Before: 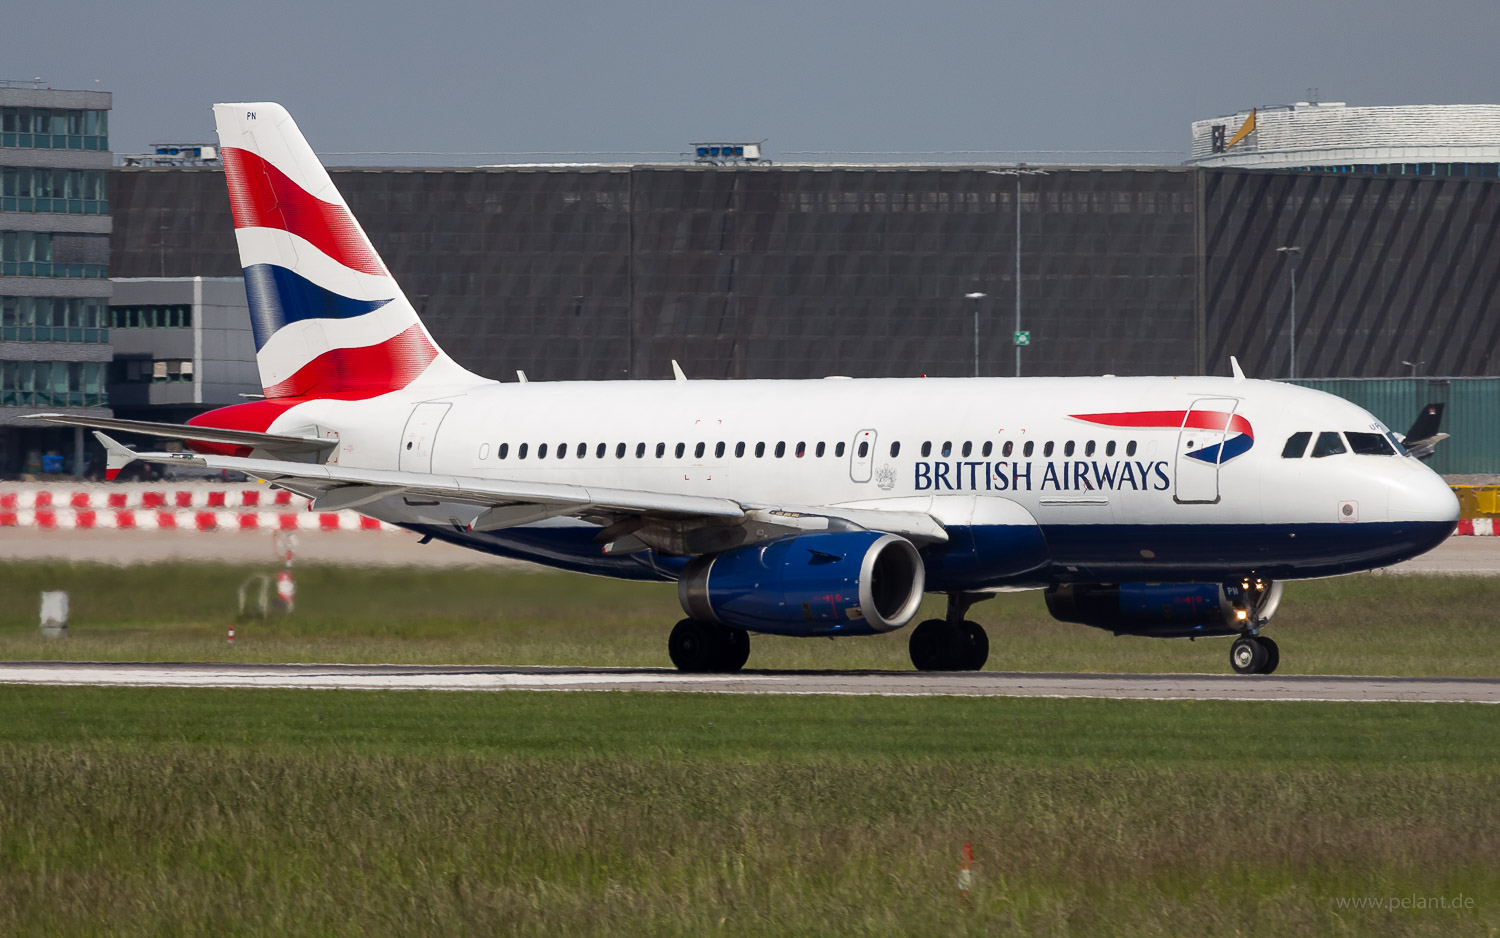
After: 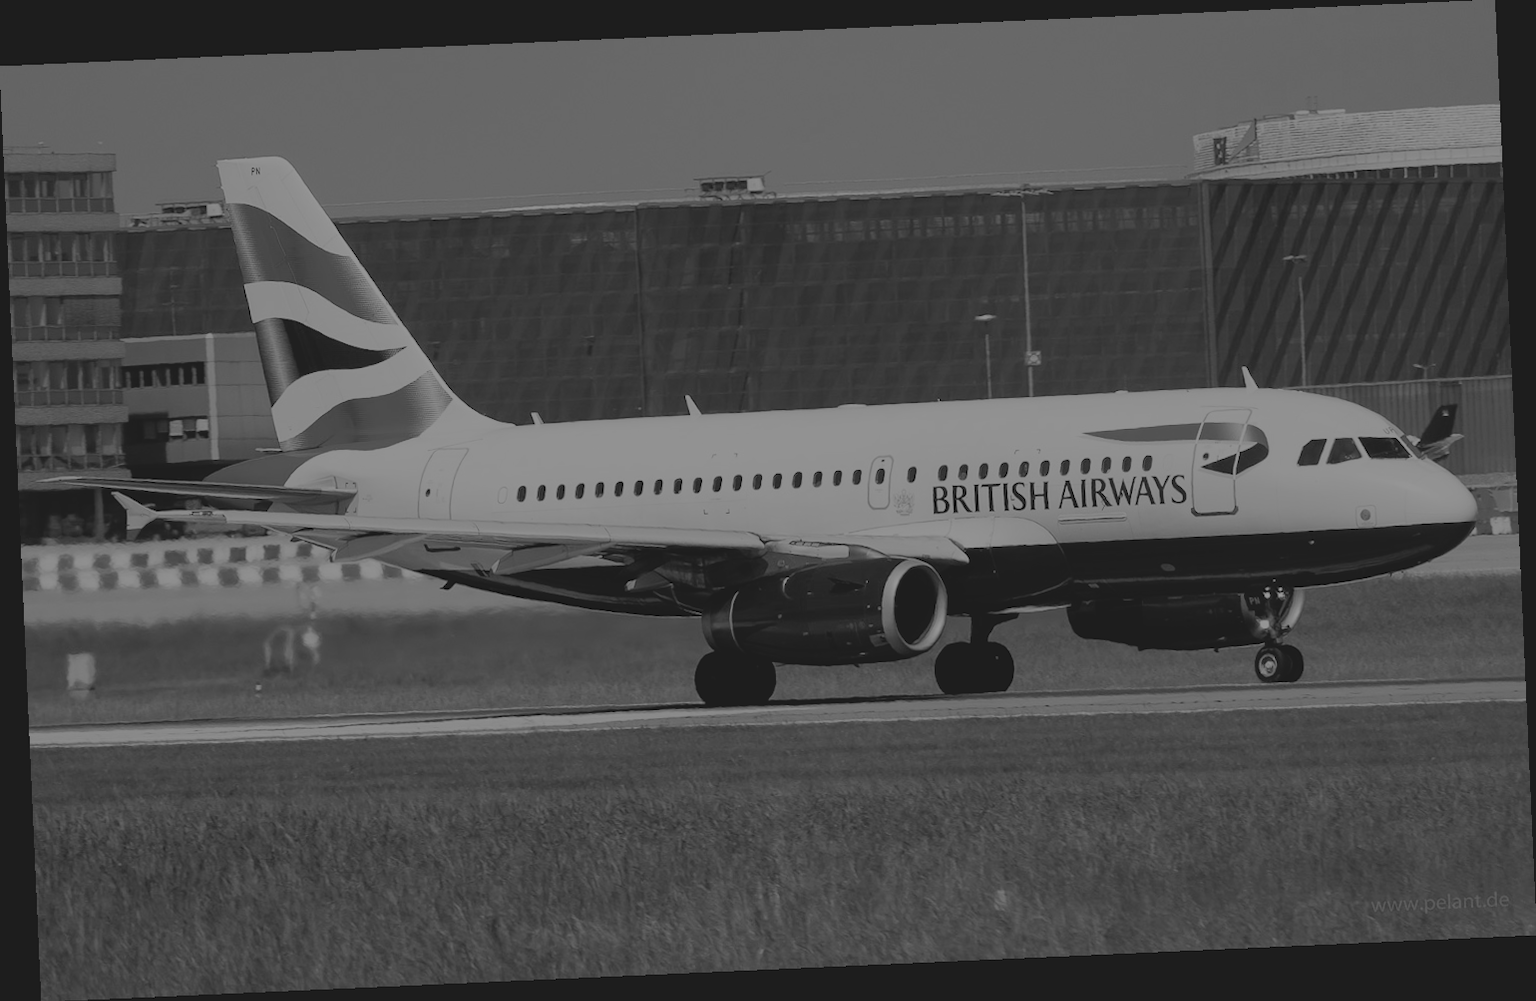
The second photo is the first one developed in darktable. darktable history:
rotate and perspective: rotation -2.56°, automatic cropping off
filmic rgb: black relative exposure -7.75 EV, white relative exposure 4.4 EV, threshold 3 EV, hardness 3.76, latitude 38.11%, contrast 0.966, highlights saturation mix 10%, shadows ↔ highlights balance 4.59%, color science v4 (2020), enable highlight reconstruction true
colorize: hue 41.44°, saturation 22%, source mix 60%, lightness 10.61%
monochrome: on, module defaults
